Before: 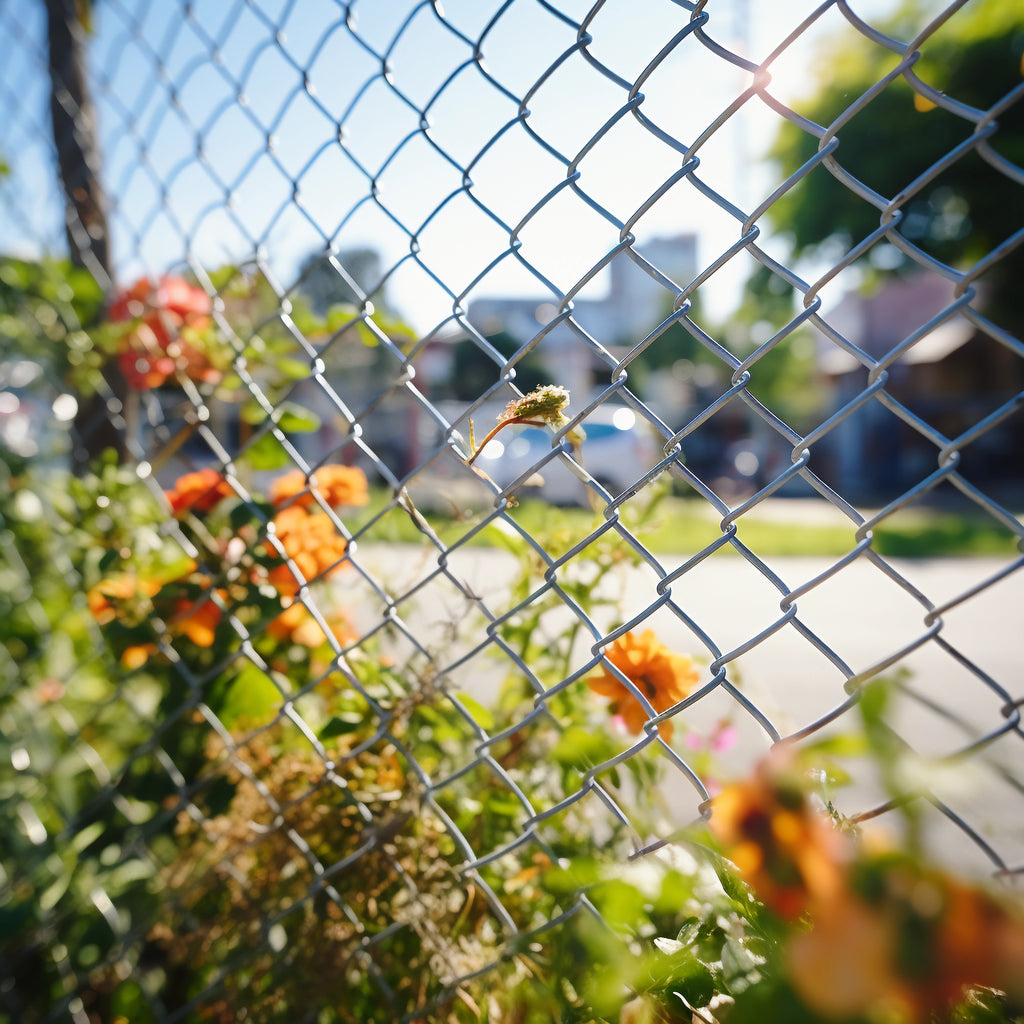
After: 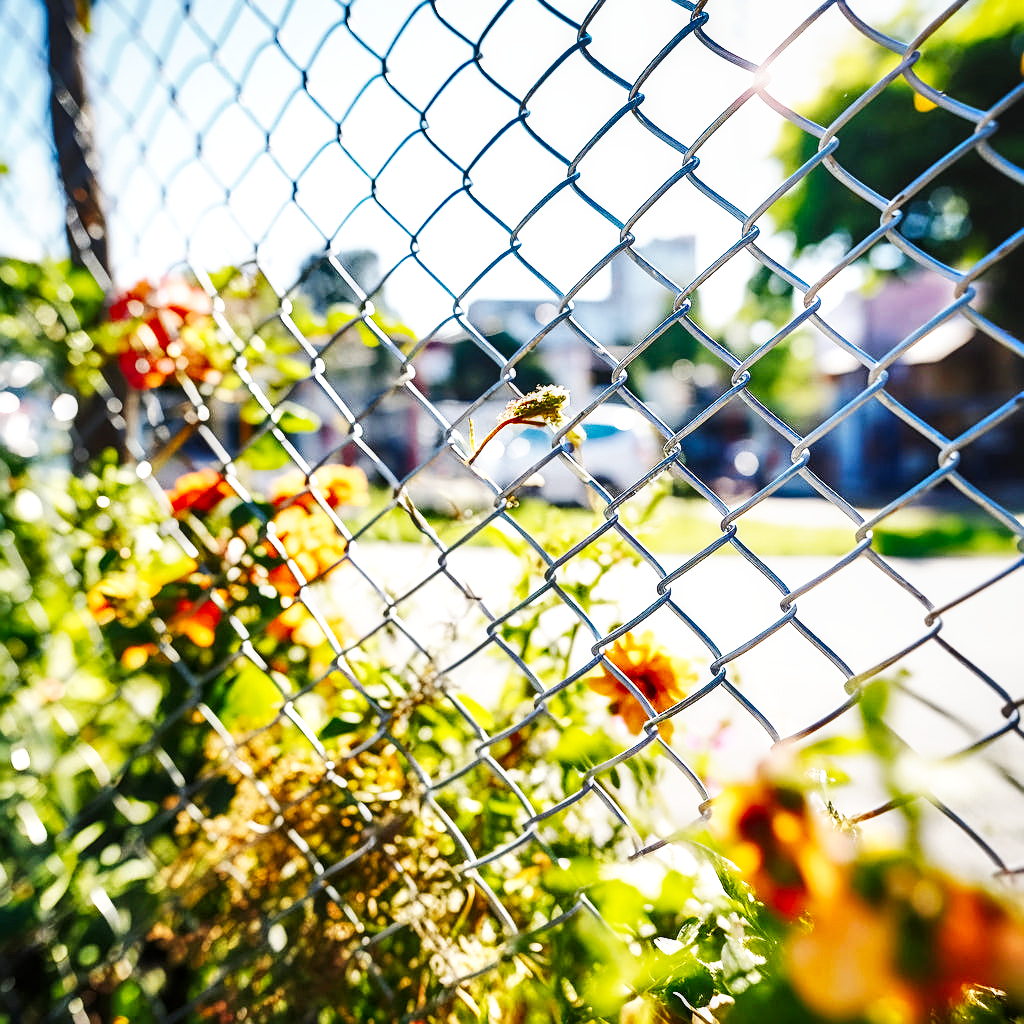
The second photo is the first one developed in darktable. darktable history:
sharpen: on, module defaults
shadows and highlights: low approximation 0.01, soften with gaussian
local contrast: detail 130%
base curve: curves: ch0 [(0, 0) (0.007, 0.004) (0.027, 0.03) (0.046, 0.07) (0.207, 0.54) (0.442, 0.872) (0.673, 0.972) (1, 1)], preserve colors none
